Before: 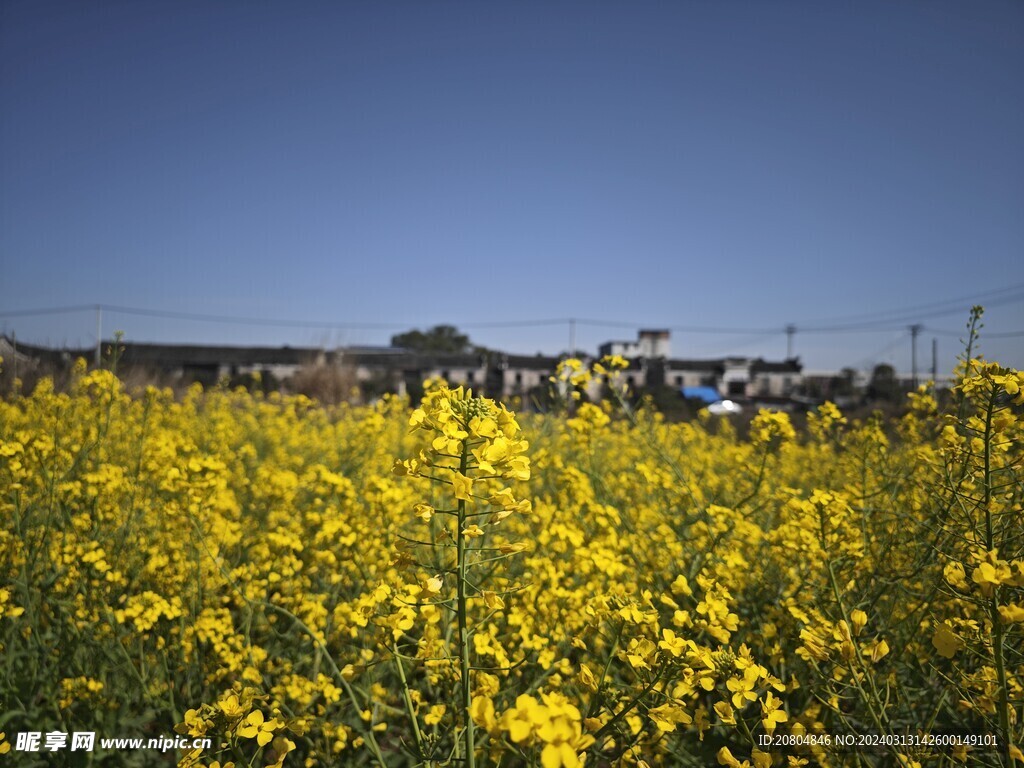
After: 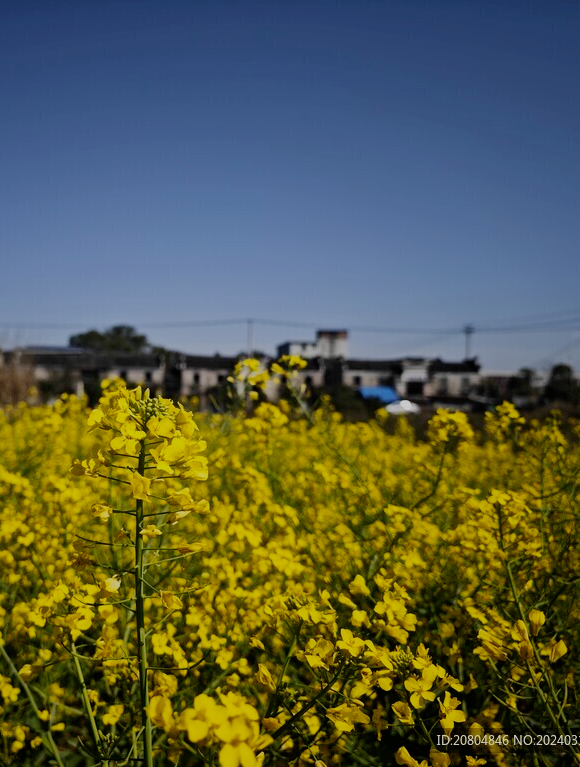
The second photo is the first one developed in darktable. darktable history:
crop: left 31.458%, top 0%, right 11.876%
tone equalizer: on, module defaults
color balance: output saturation 110%
contrast equalizer: octaves 7, y [[0.6 ×6], [0.55 ×6], [0 ×6], [0 ×6], [0 ×6]], mix -0.1
exposure: exposure 0.207 EV, compensate highlight preservation false
filmic rgb: middle gray luminance 29%, black relative exposure -10.3 EV, white relative exposure 5.5 EV, threshold 6 EV, target black luminance 0%, hardness 3.95, latitude 2.04%, contrast 1.132, highlights saturation mix 5%, shadows ↔ highlights balance 15.11%, preserve chrominance no, color science v3 (2019), use custom middle-gray values true, iterations of high-quality reconstruction 0, enable highlight reconstruction true
